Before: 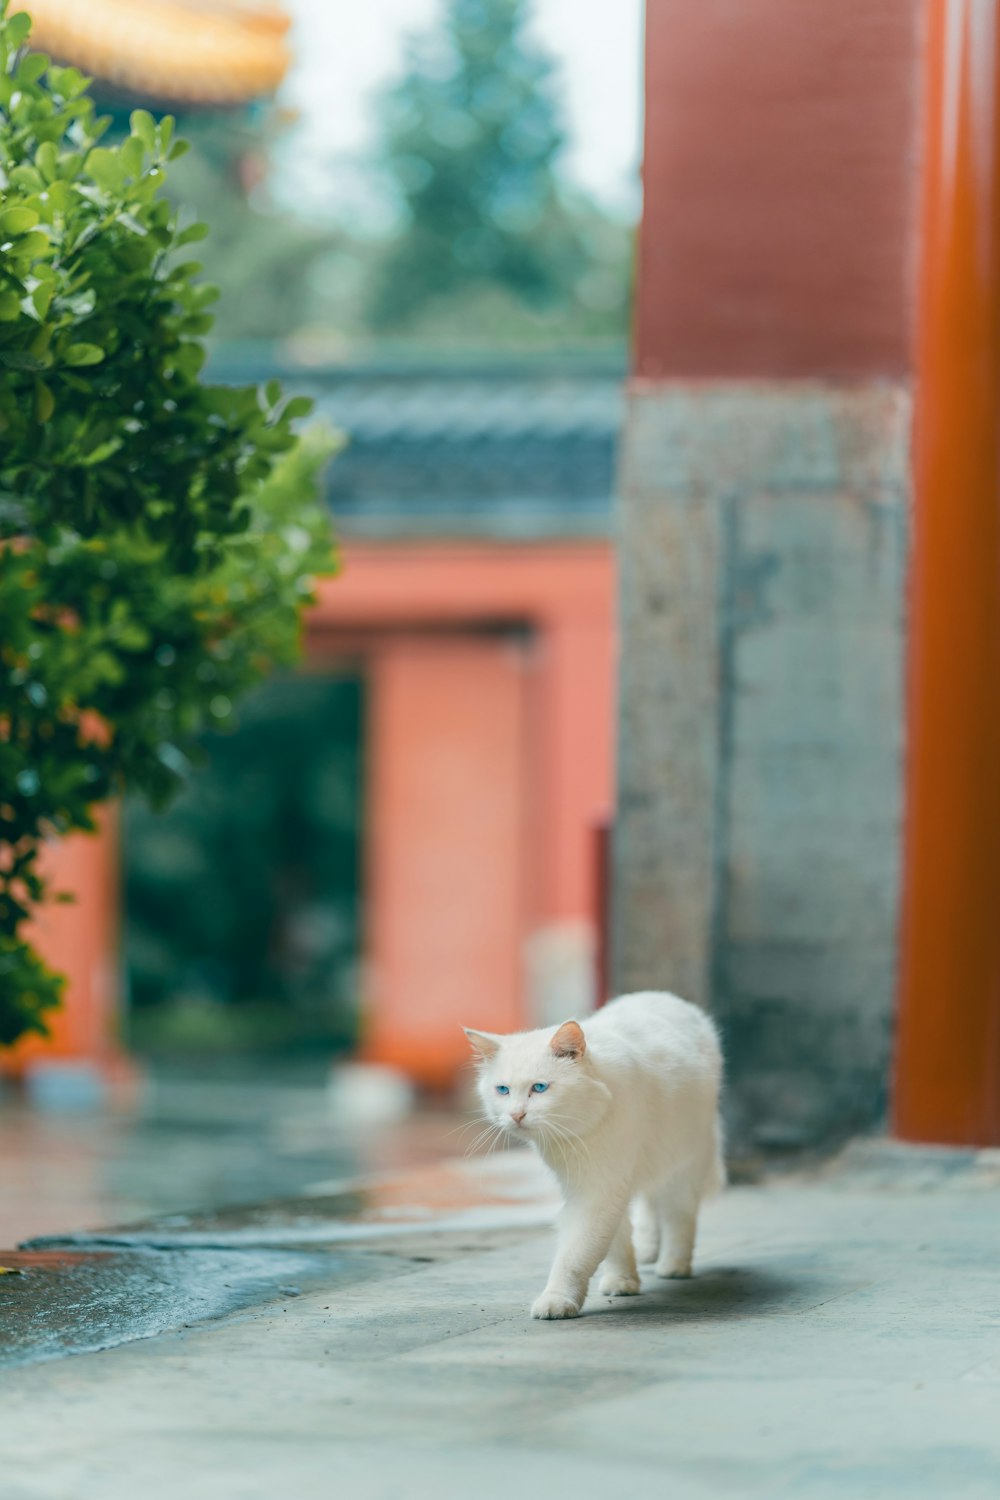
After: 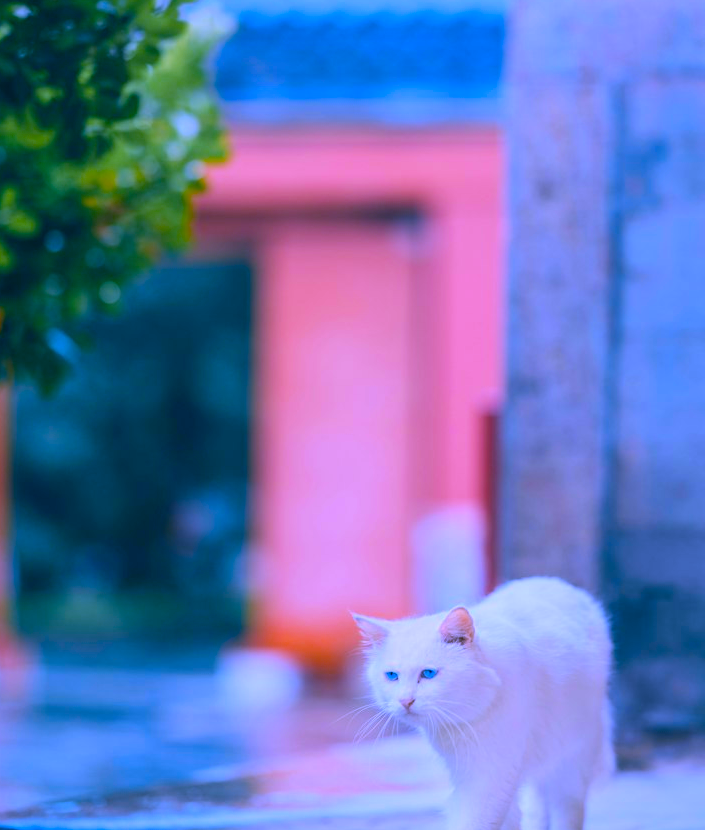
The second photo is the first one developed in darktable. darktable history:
color balance rgb: linear chroma grading › global chroma 15%, perceptual saturation grading › global saturation 30%
white balance: red 0.98, blue 1.61
crop: left 11.123%, top 27.61%, right 18.3%, bottom 17.034%
